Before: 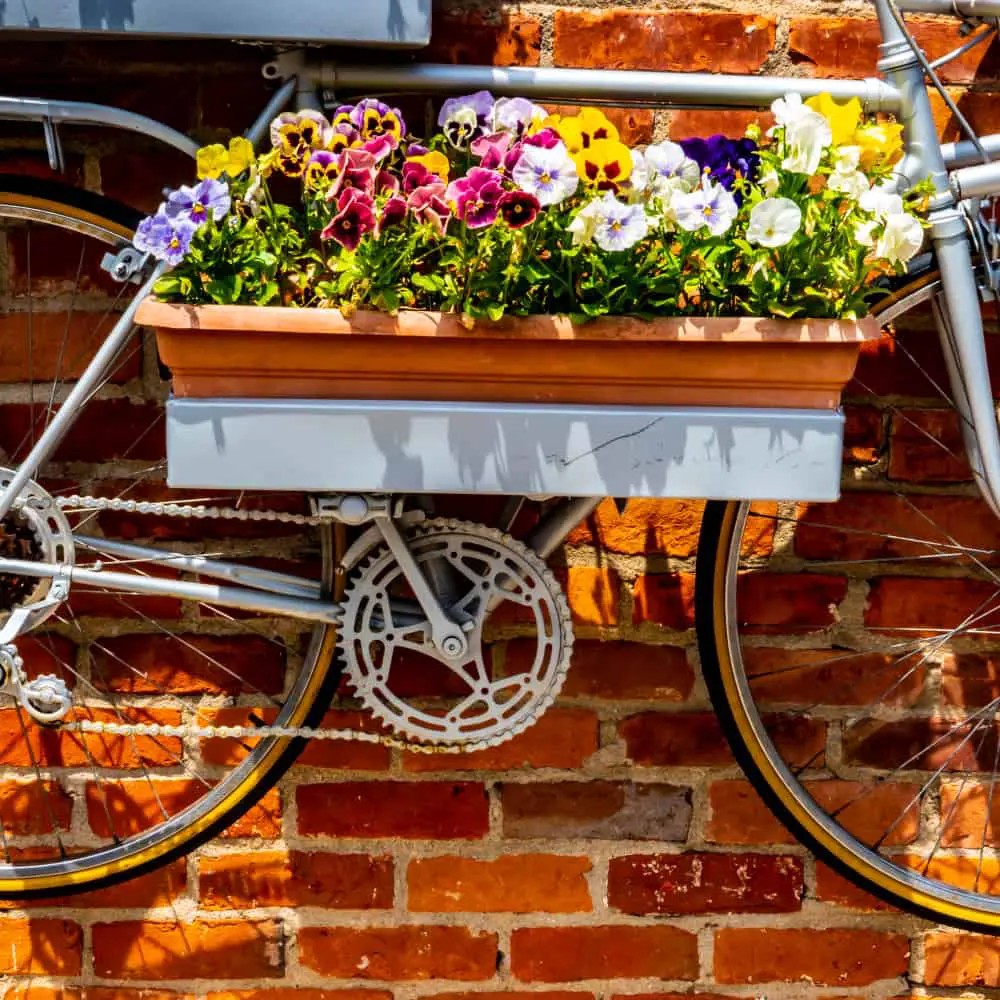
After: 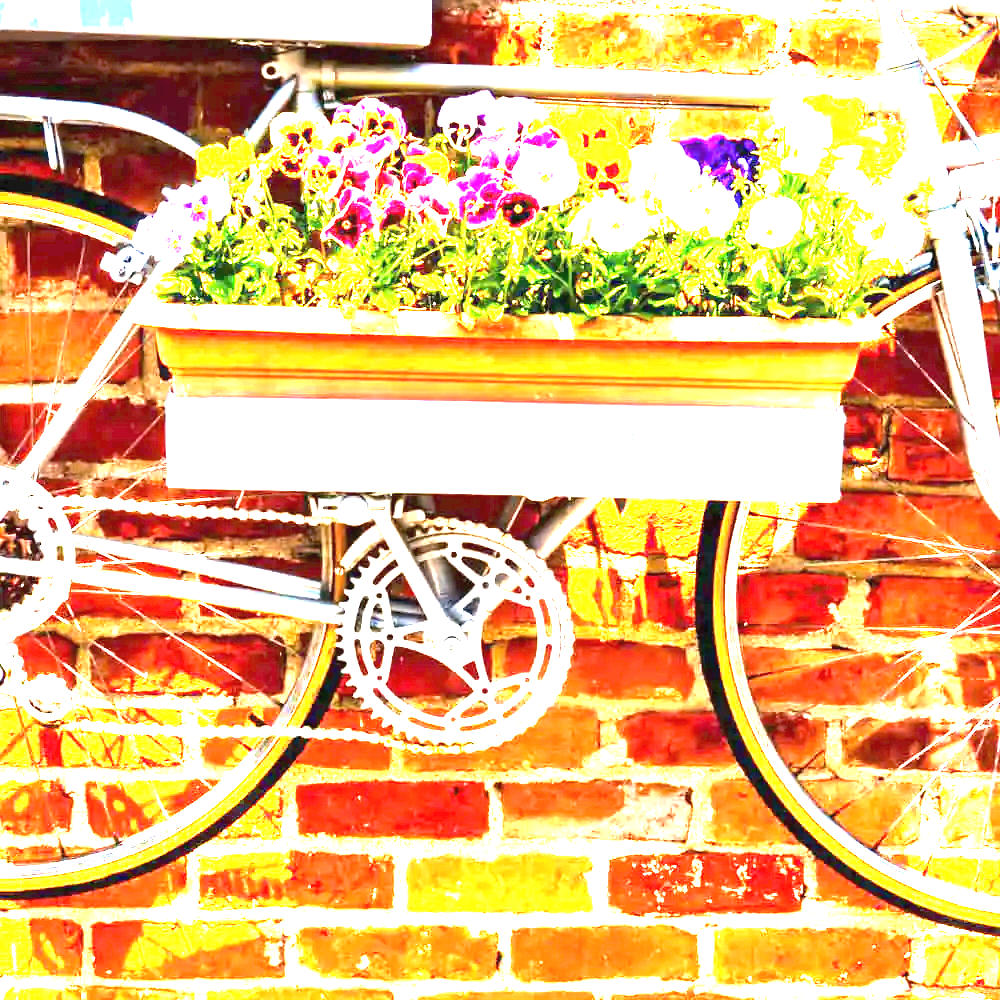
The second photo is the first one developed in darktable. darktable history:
exposure: black level correction 0, exposure 4 EV, compensate exposure bias true, compensate highlight preservation false
